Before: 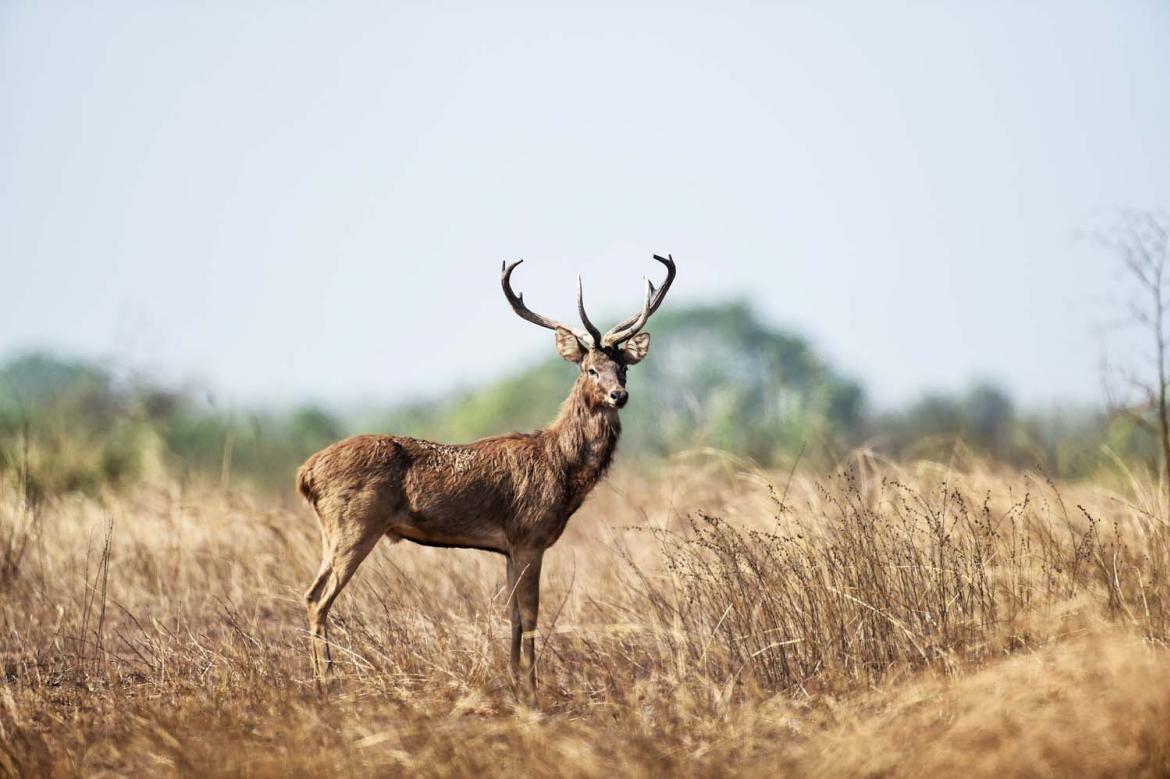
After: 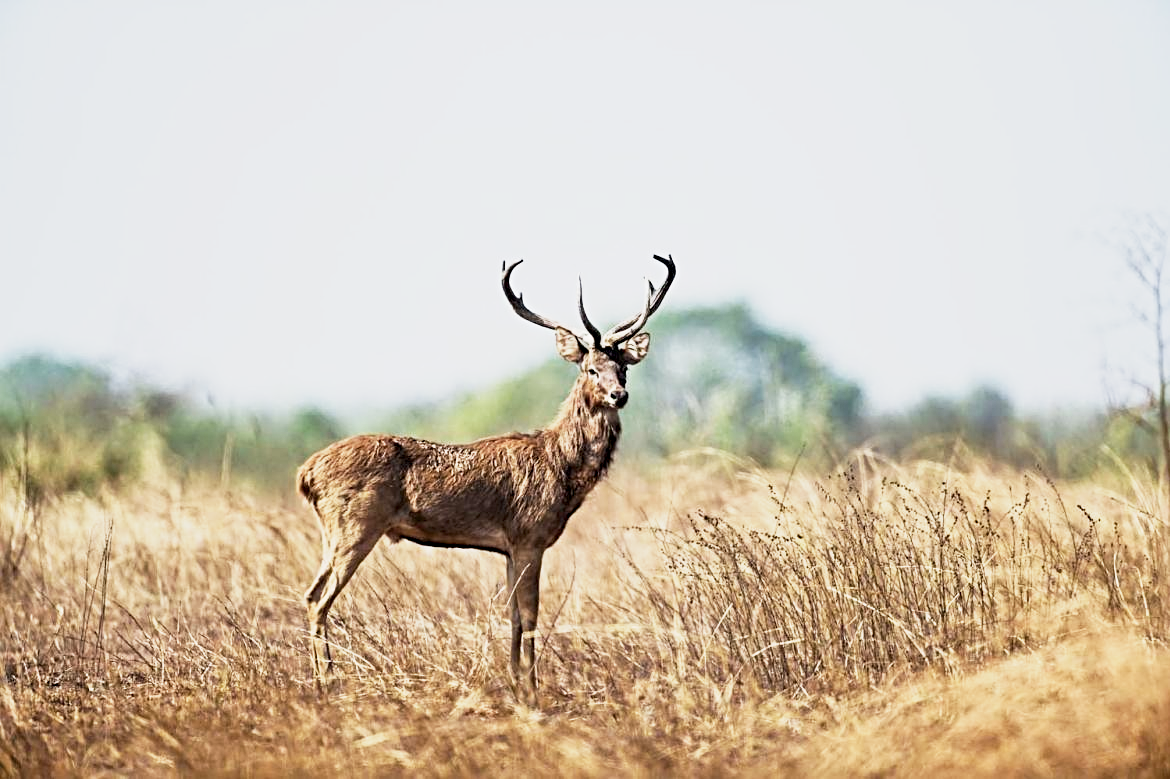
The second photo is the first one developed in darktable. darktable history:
color zones: curves: ch0 [(0, 0.613) (0.01, 0.613) (0.245, 0.448) (0.498, 0.529) (0.642, 0.665) (0.879, 0.777) (0.99, 0.613)]; ch1 [(0, 0) (0.143, 0) (0.286, 0) (0.429, 0) (0.571, 0) (0.714, 0) (0.857, 0)], mix -94.64%
base curve: curves: ch0 [(0, 0) (0.088, 0.125) (0.176, 0.251) (0.354, 0.501) (0.613, 0.749) (1, 0.877)], preserve colors none
sharpen: radius 3.954
color balance rgb: perceptual saturation grading › global saturation 0.629%, global vibrance 20%
